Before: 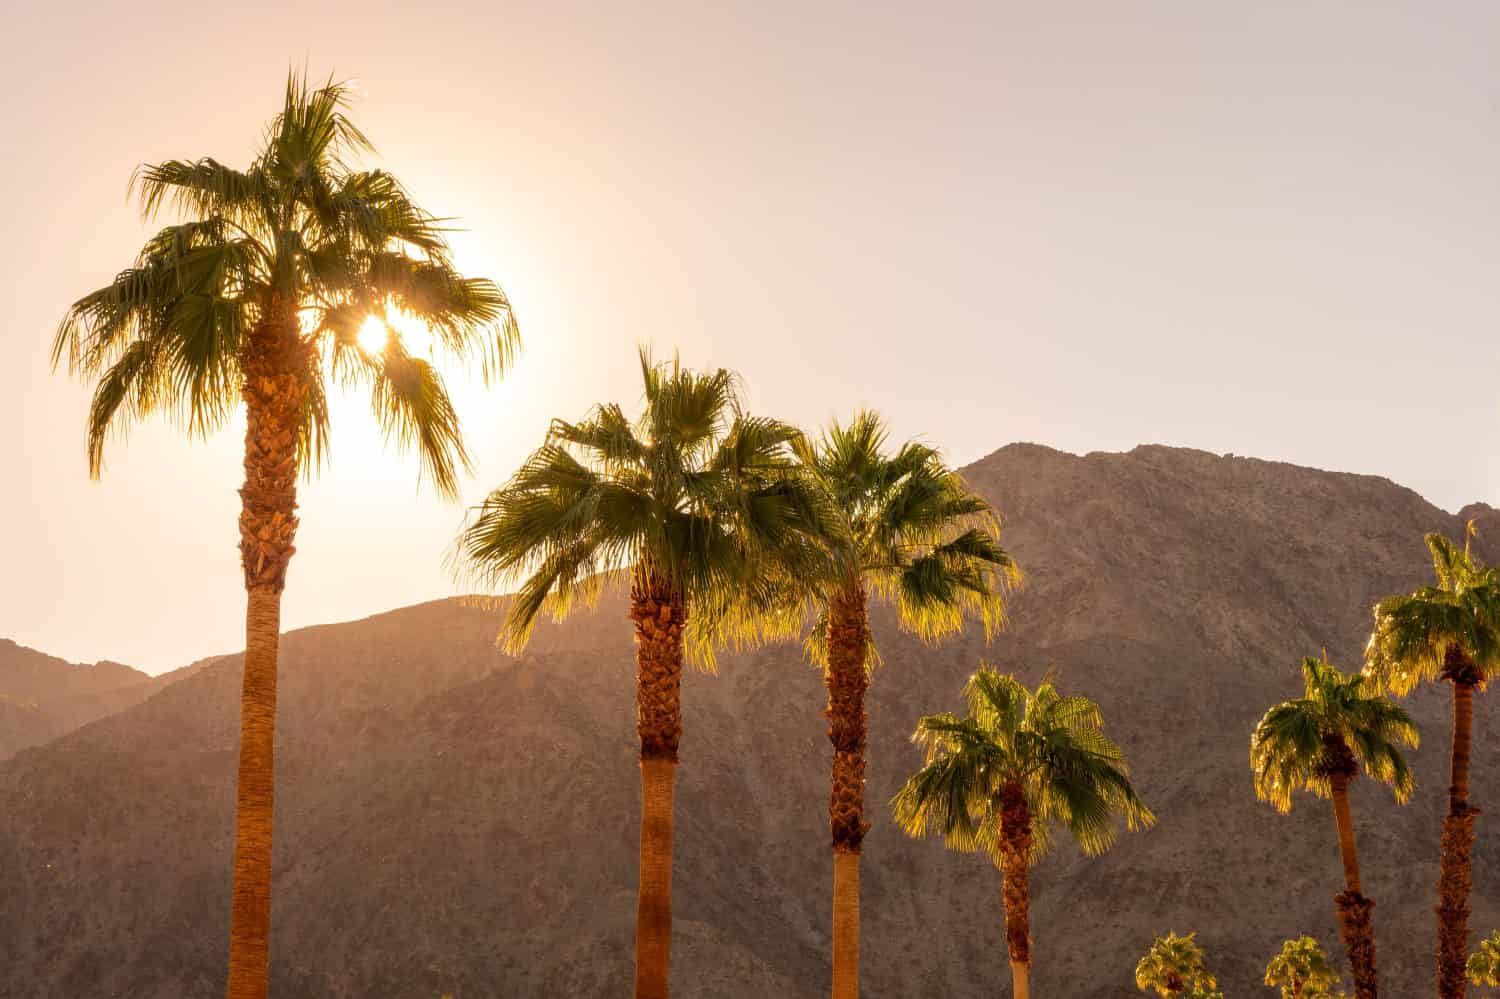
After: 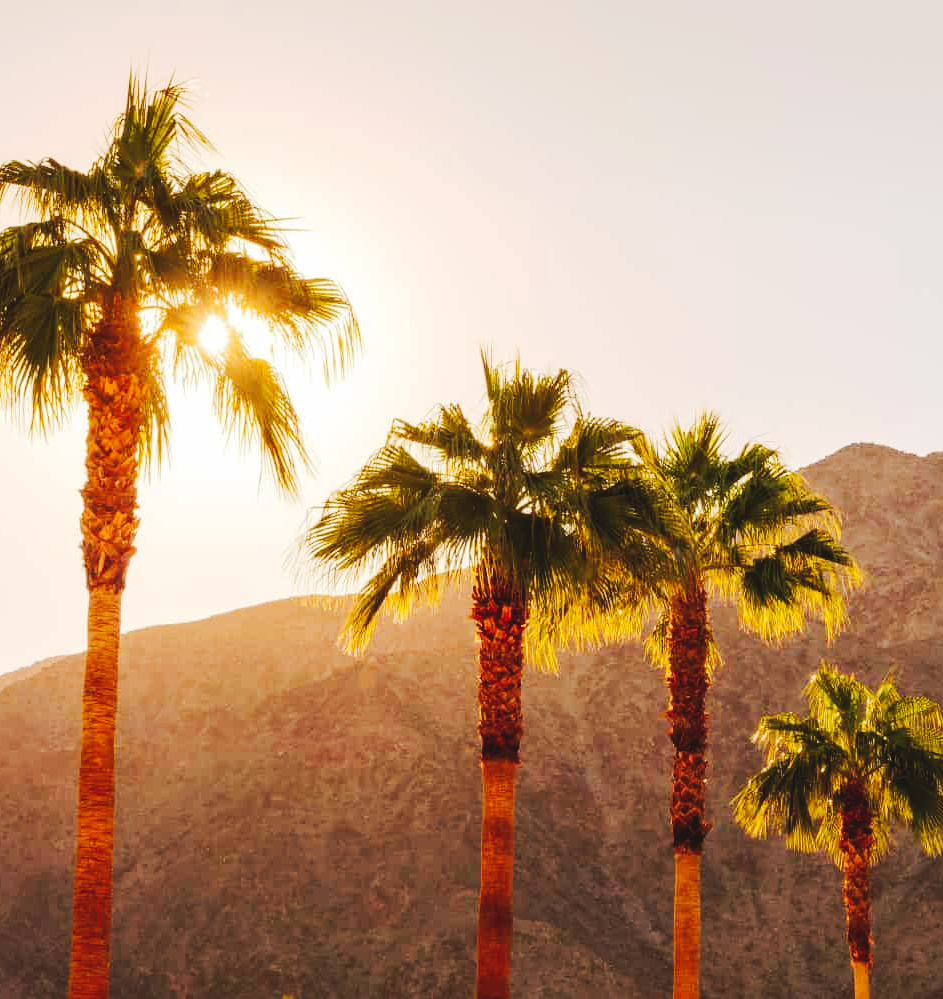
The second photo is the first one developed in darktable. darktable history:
crop: left 10.624%, right 26.508%
tone curve: curves: ch0 [(0, 0) (0.003, 0.061) (0.011, 0.065) (0.025, 0.066) (0.044, 0.077) (0.069, 0.092) (0.1, 0.106) (0.136, 0.125) (0.177, 0.16) (0.224, 0.206) (0.277, 0.272) (0.335, 0.356) (0.399, 0.472) (0.468, 0.59) (0.543, 0.686) (0.623, 0.766) (0.709, 0.832) (0.801, 0.886) (0.898, 0.929) (1, 1)], preserve colors none
